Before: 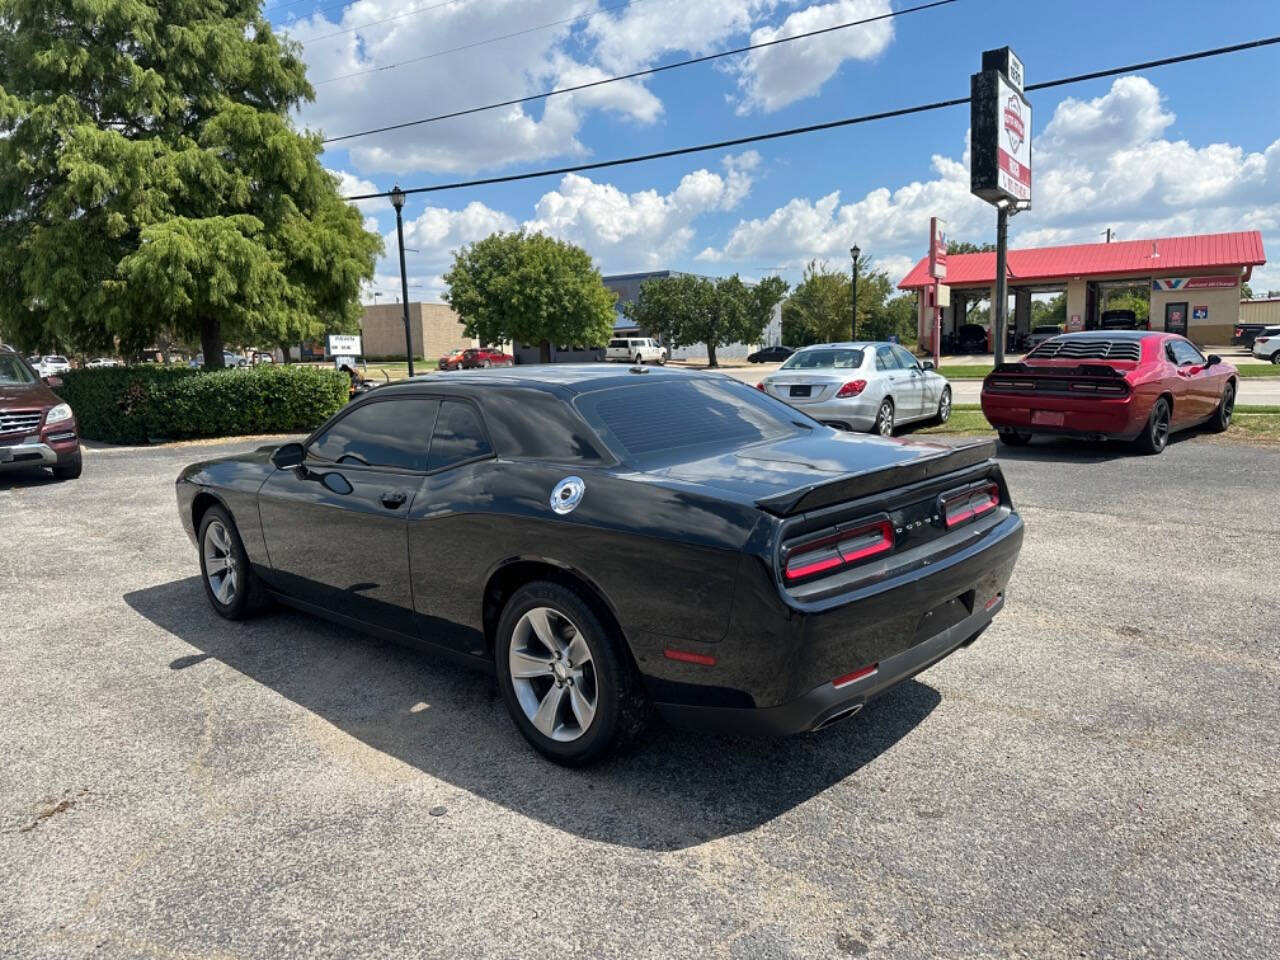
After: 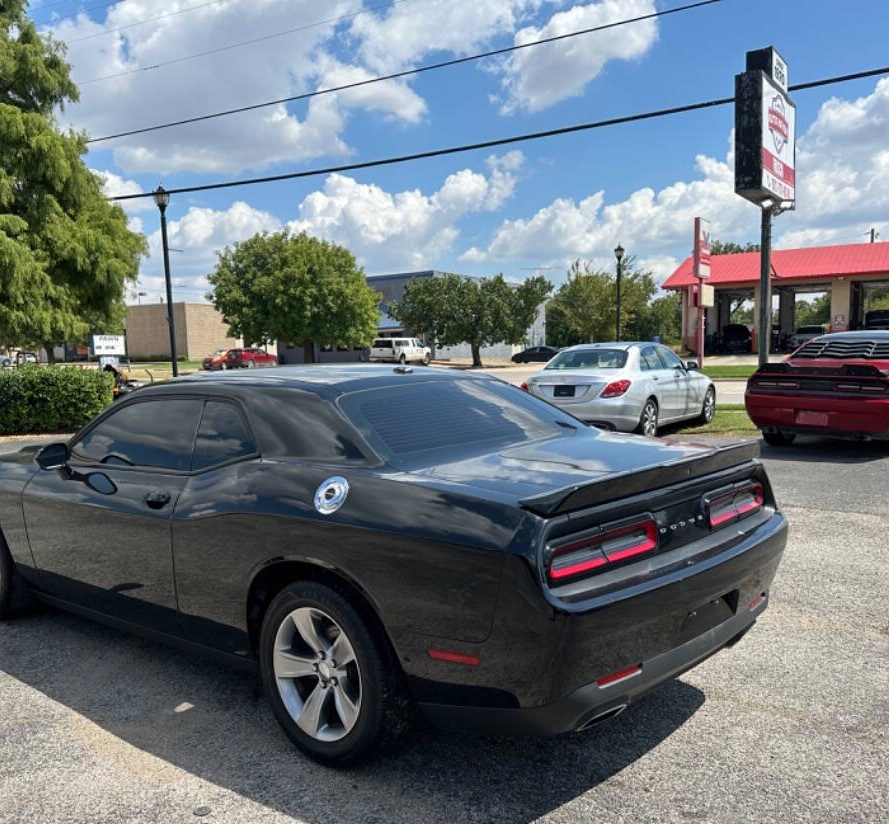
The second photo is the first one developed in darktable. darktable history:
crop: left 18.463%, right 12.069%, bottom 14.077%
